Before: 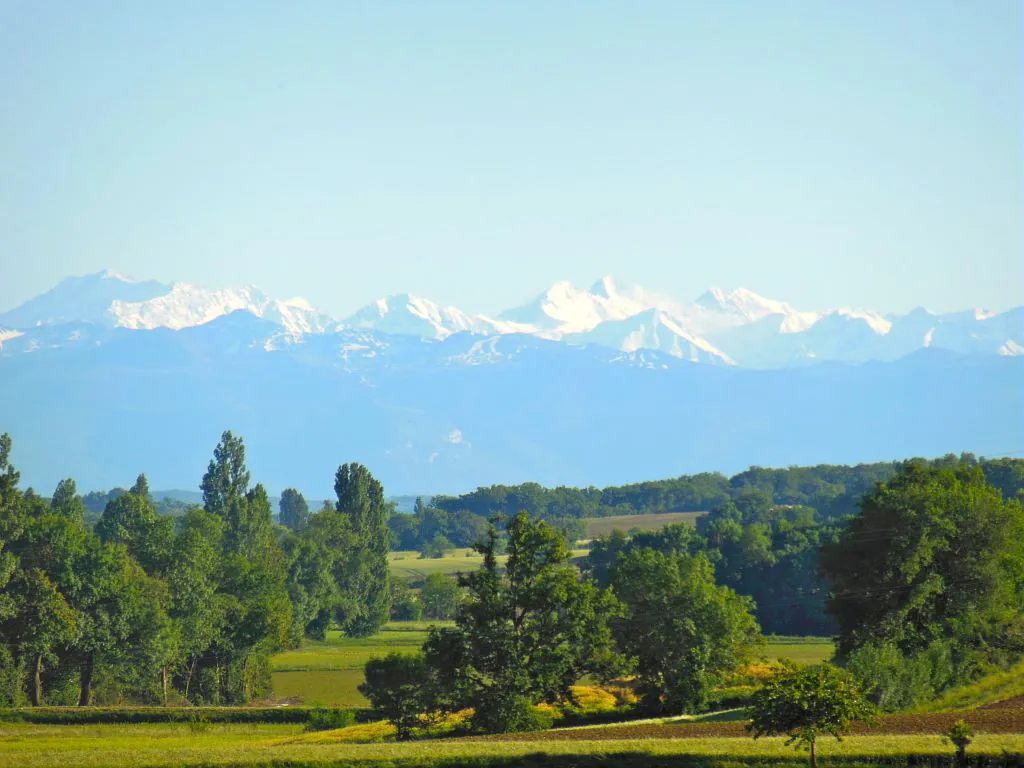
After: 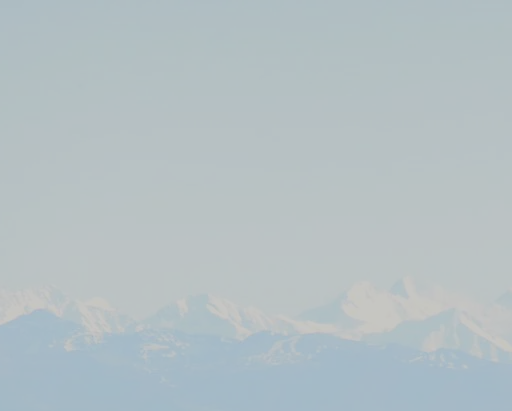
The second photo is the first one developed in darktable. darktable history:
crop: left 19.556%, right 30.401%, bottom 46.458%
contrast brightness saturation: contrast 0.14, brightness 0.21
filmic rgb: white relative exposure 8 EV, threshold 3 EV, structure ↔ texture 100%, target black luminance 0%, hardness 2.44, latitude 76.53%, contrast 0.562, shadows ↔ highlights balance 0%, preserve chrominance no, color science v4 (2020), iterations of high-quality reconstruction 10, type of noise poissonian, enable highlight reconstruction true
